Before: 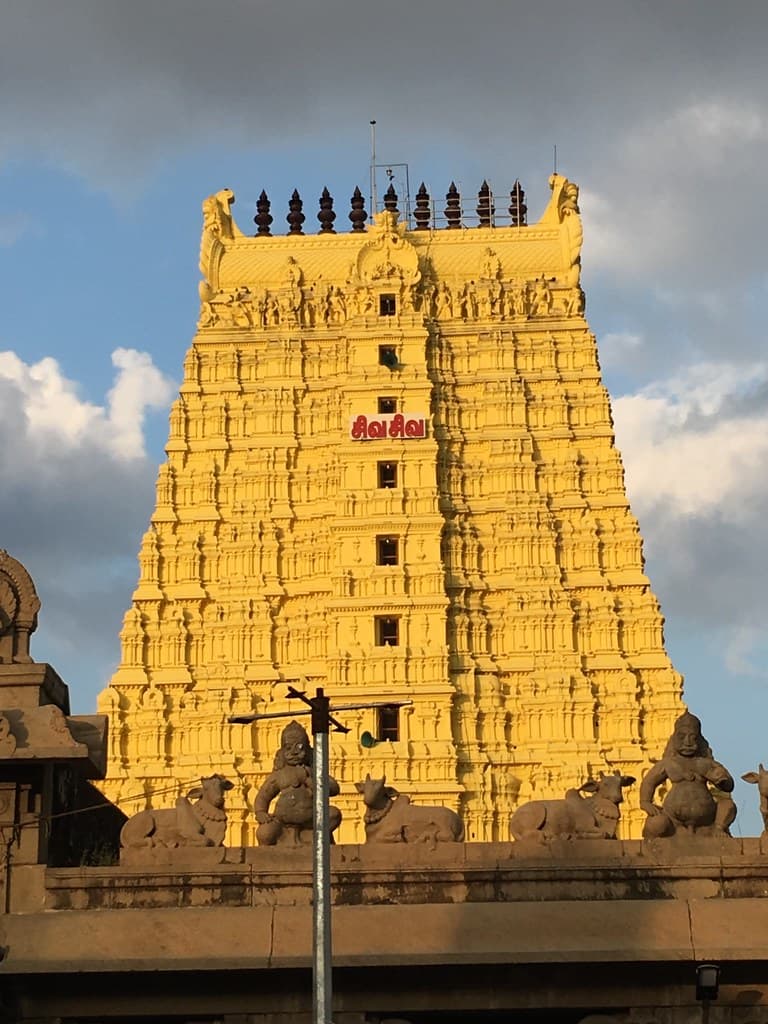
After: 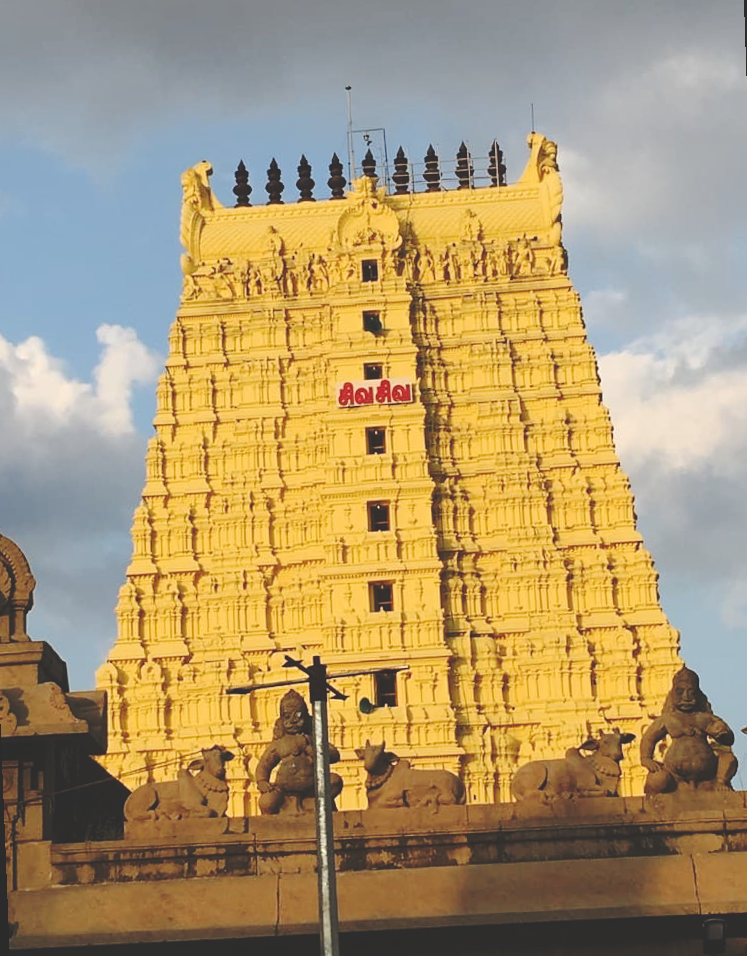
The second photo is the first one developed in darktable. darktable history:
rotate and perspective: rotation -2.12°, lens shift (vertical) 0.009, lens shift (horizontal) -0.008, automatic cropping original format, crop left 0.036, crop right 0.964, crop top 0.05, crop bottom 0.959
base curve: curves: ch0 [(0, 0.024) (0.055, 0.065) (0.121, 0.166) (0.236, 0.319) (0.693, 0.726) (1, 1)], preserve colors none
